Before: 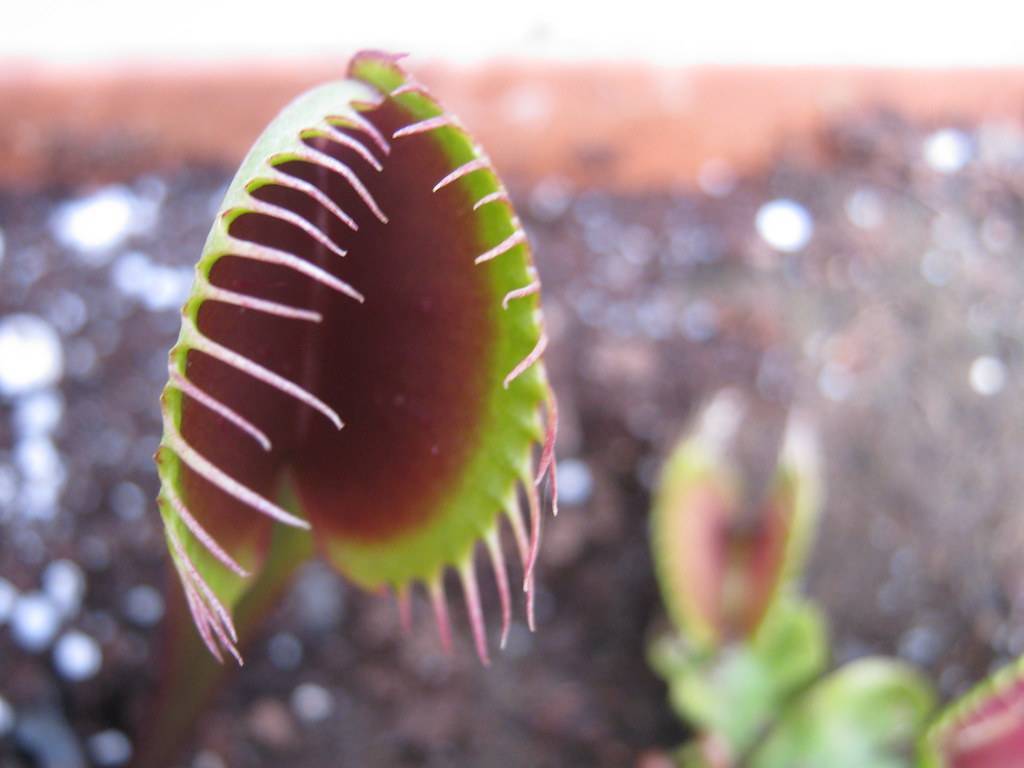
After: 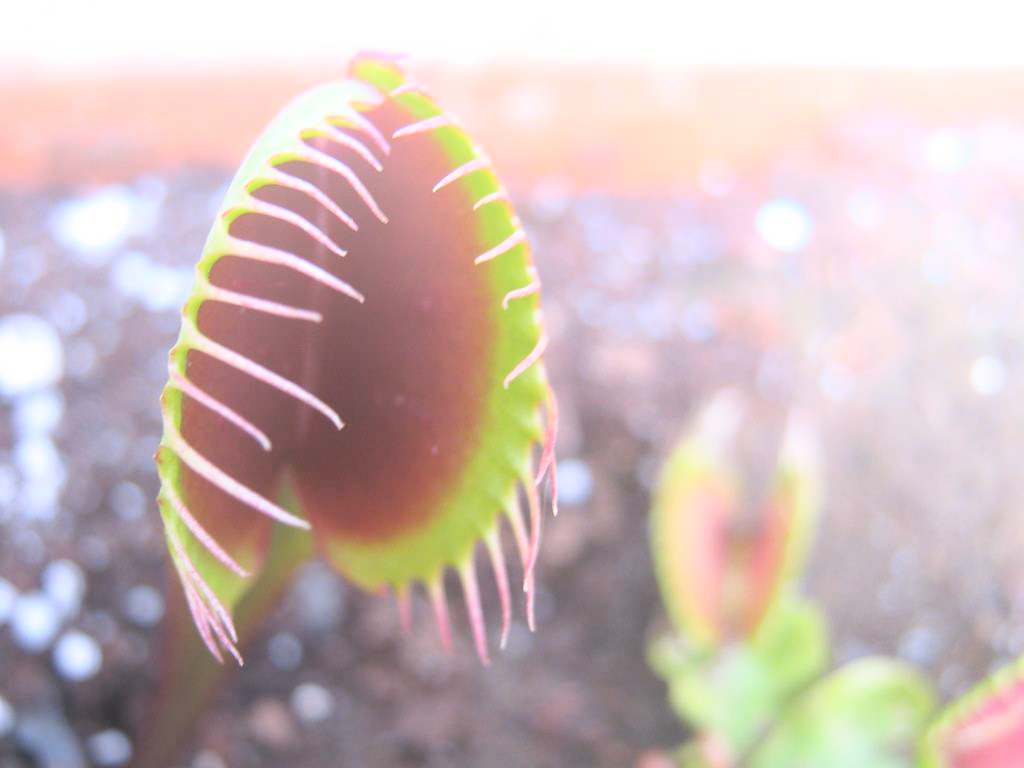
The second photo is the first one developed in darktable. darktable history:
bloom: size 40%
contrast brightness saturation: contrast 0.14, brightness 0.21
